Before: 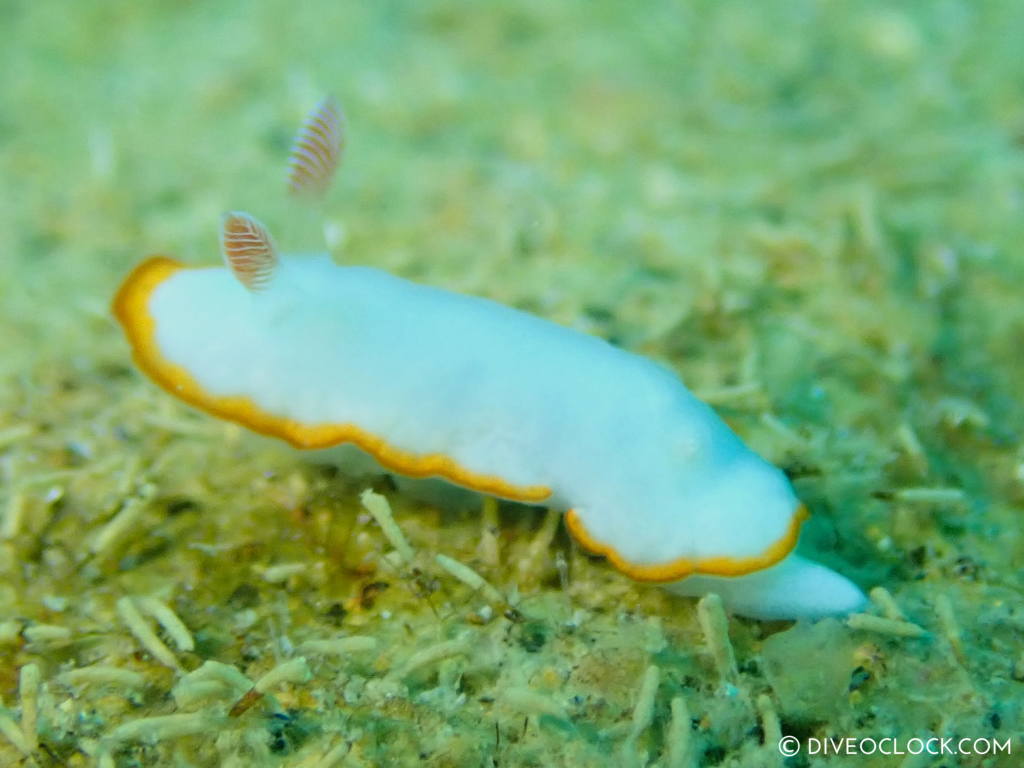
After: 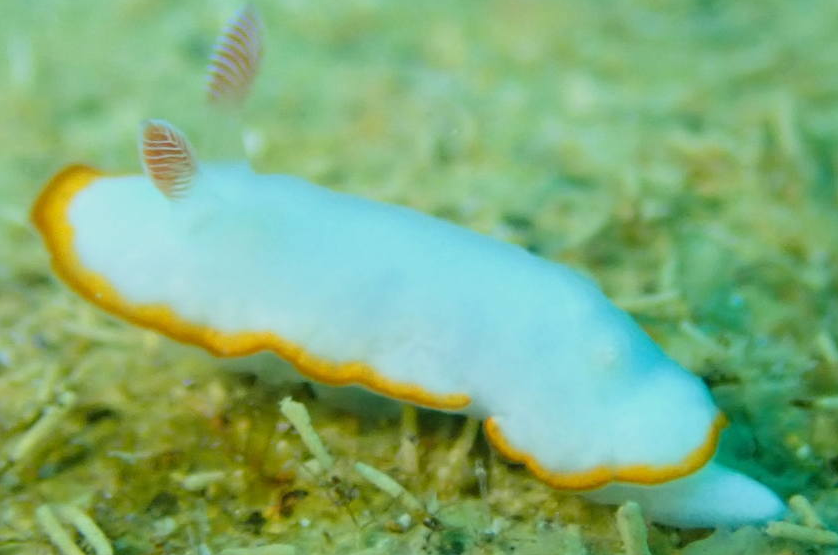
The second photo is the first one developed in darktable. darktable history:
crop: left 7.913%, top 11.98%, right 10.217%, bottom 15.445%
